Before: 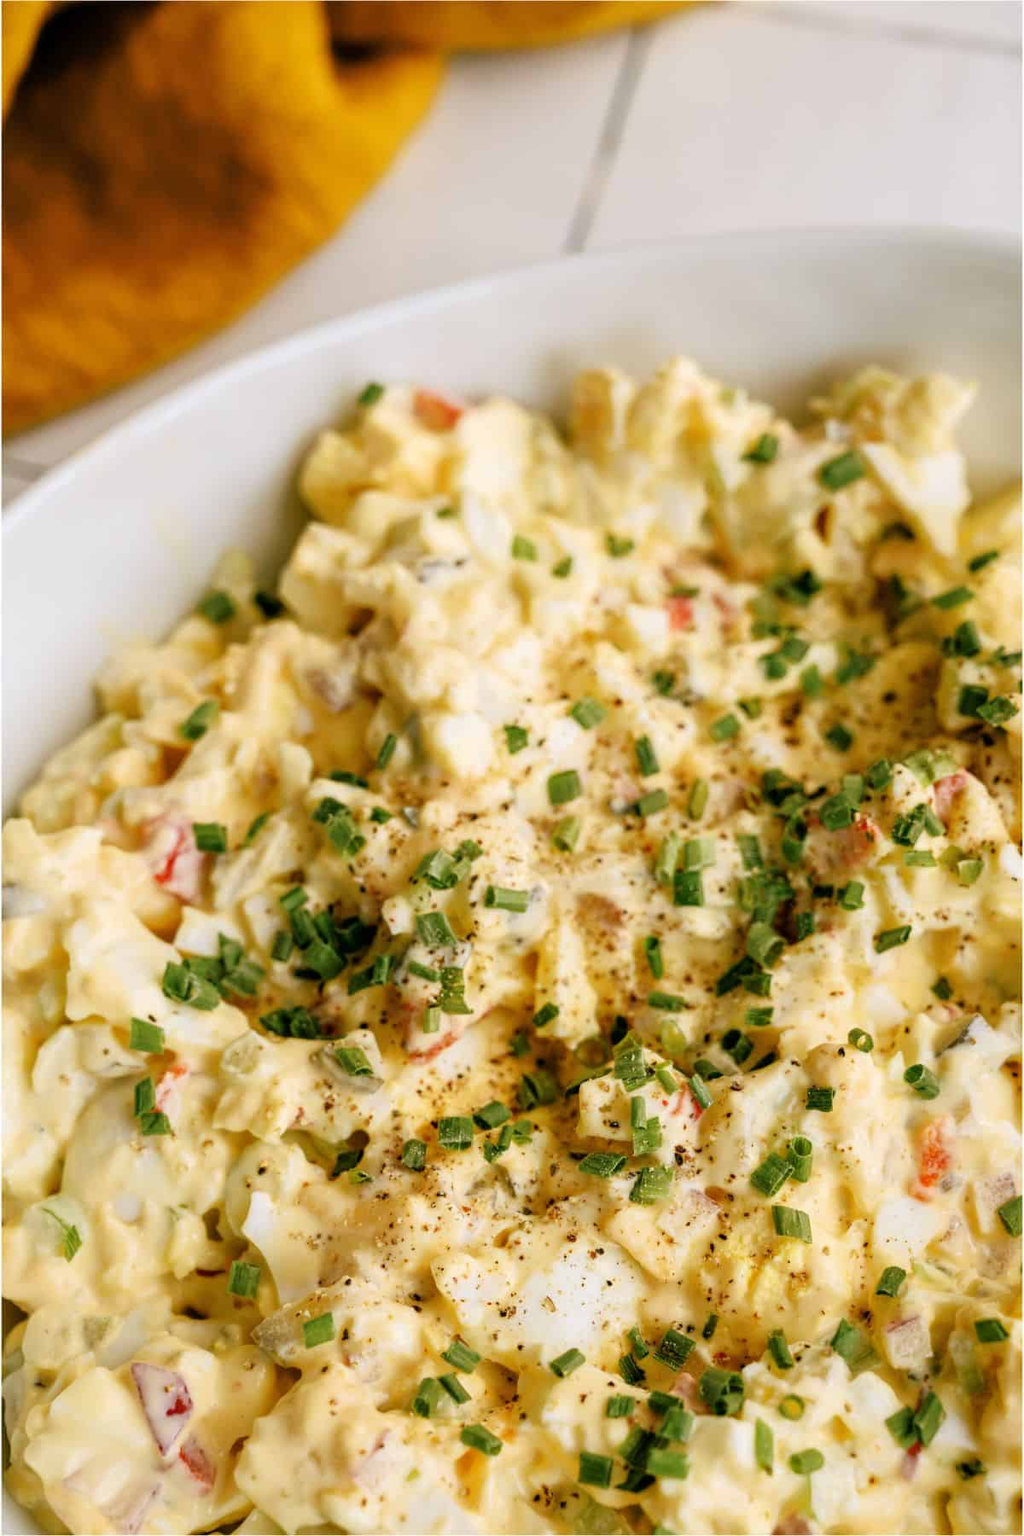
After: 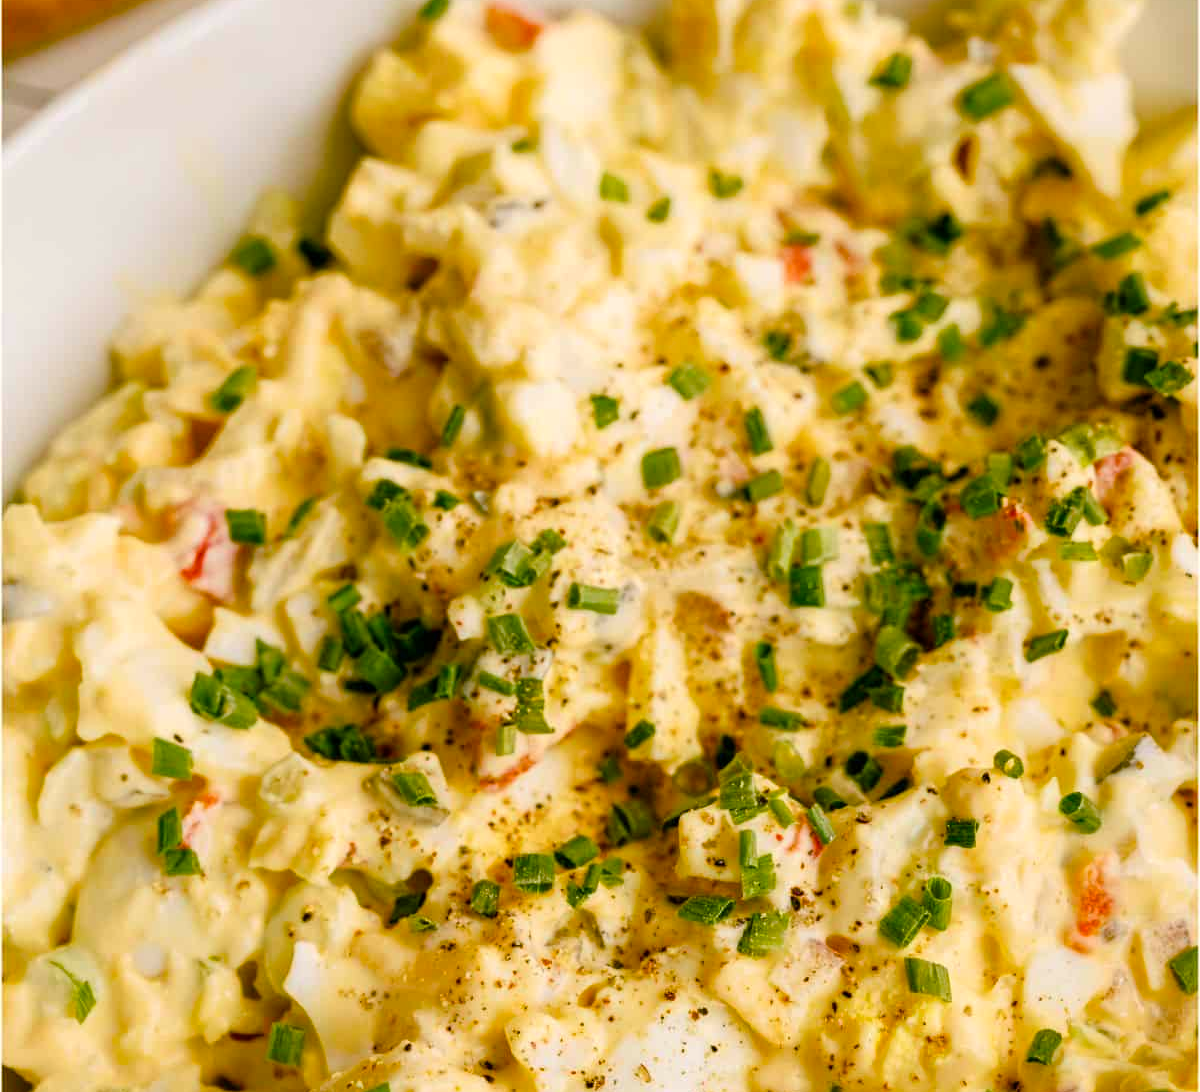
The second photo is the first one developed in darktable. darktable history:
color balance rgb: shadows lift › chroma 2.003%, shadows lift › hue 136.13°, highlights gain › chroma 2.116%, highlights gain › hue 75.4°, linear chroma grading › global chroma 15.232%, perceptual saturation grading › global saturation 20%, perceptual saturation grading › highlights -25.012%, perceptual saturation grading › shadows 24.002%, global vibrance 20%
exposure: compensate highlight preservation false
crop and rotate: top 25.281%, bottom 14.046%
